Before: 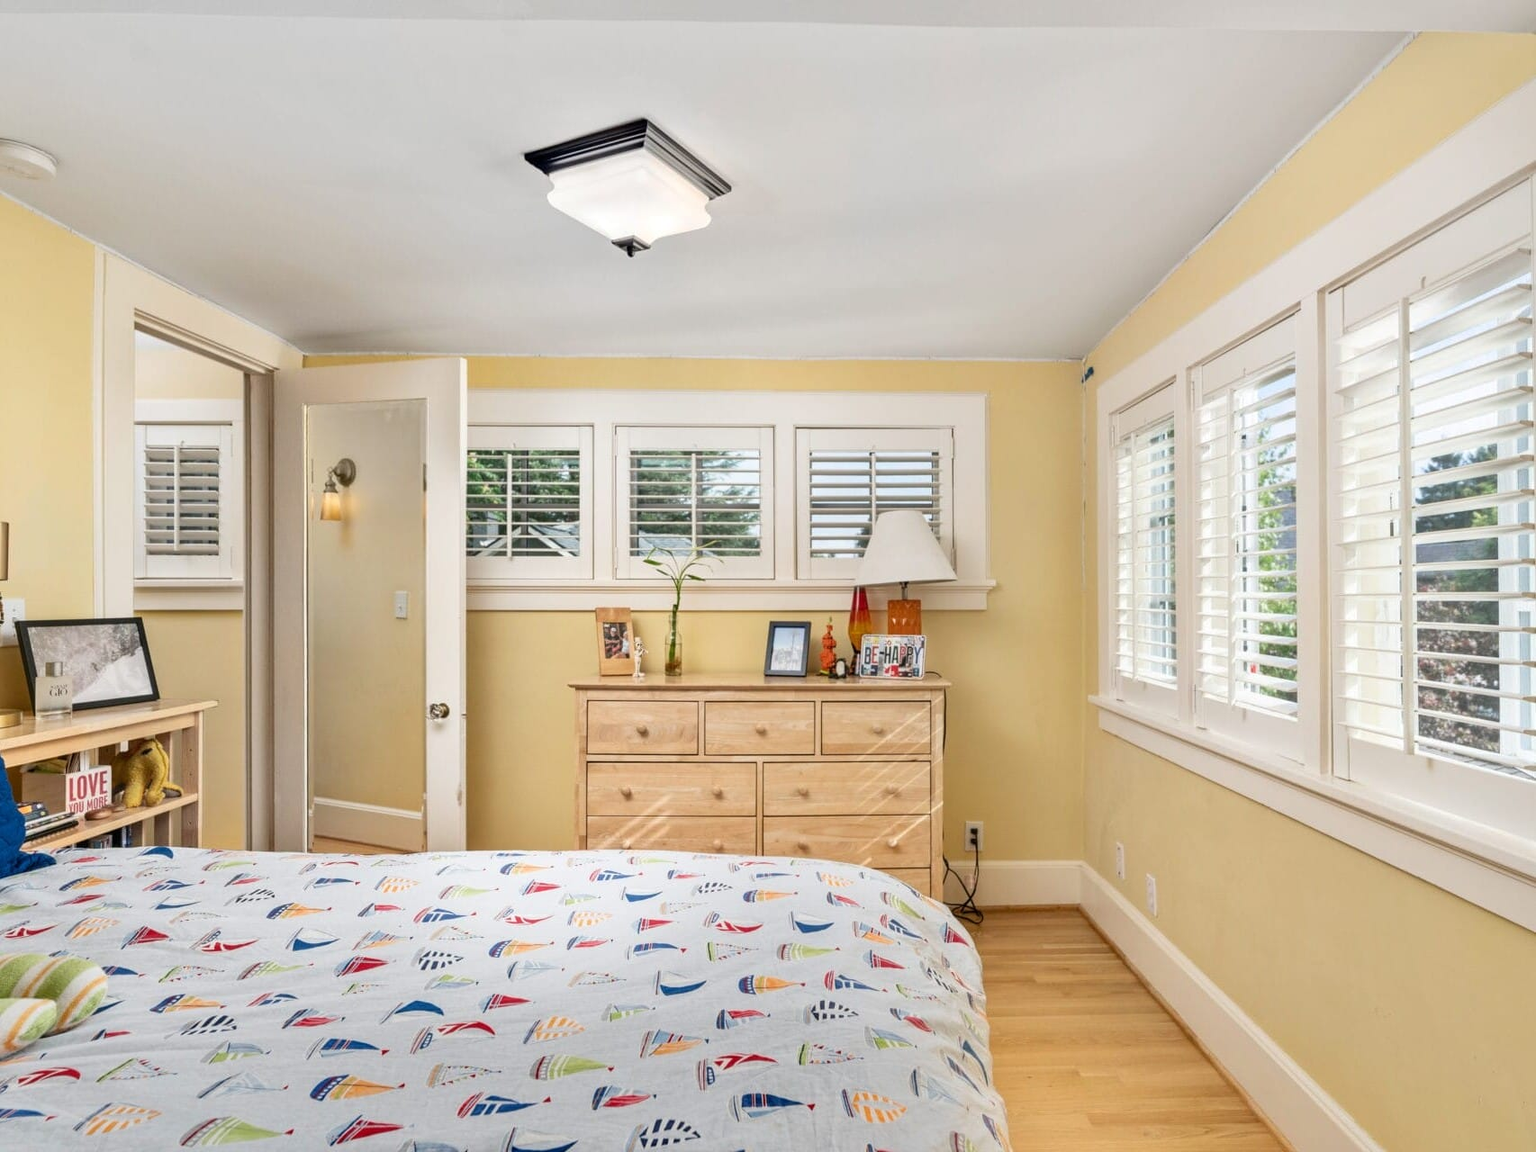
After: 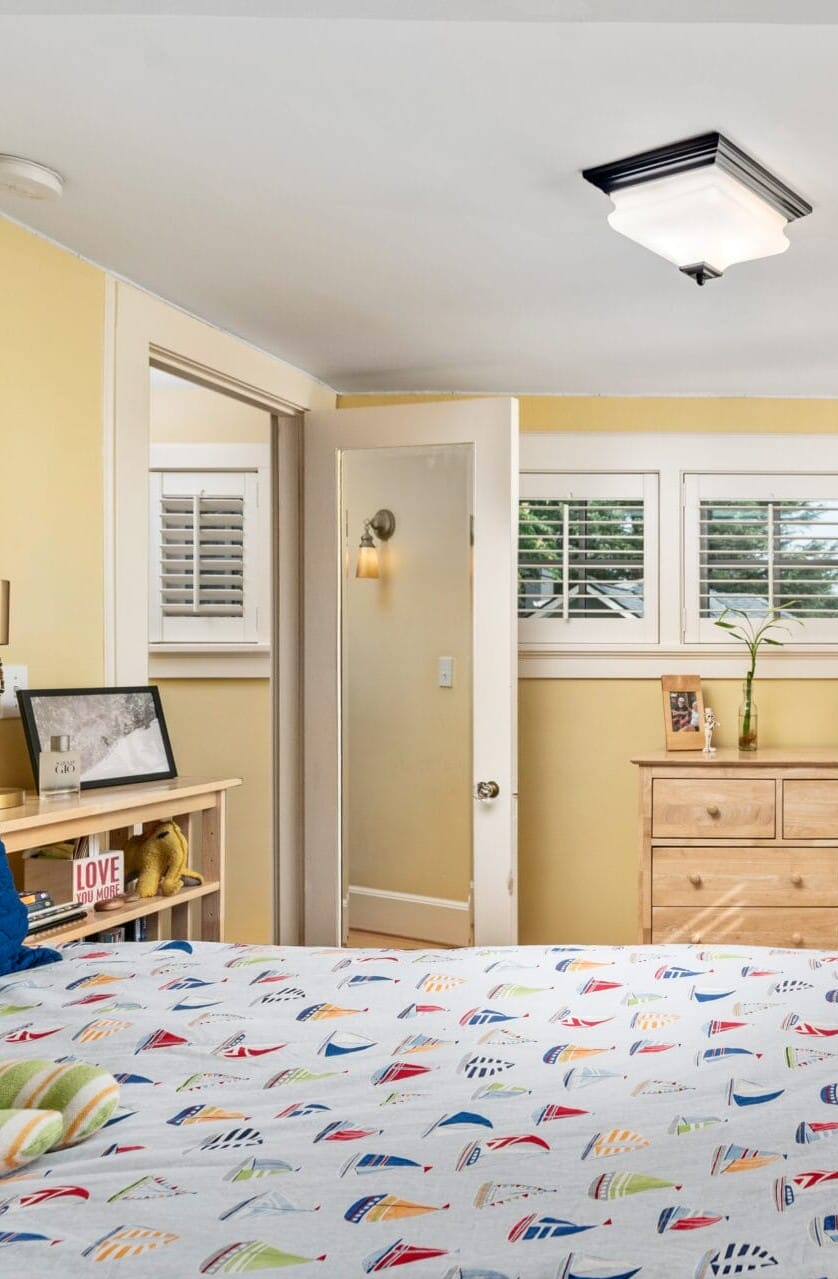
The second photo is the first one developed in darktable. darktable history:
crop and rotate: left 0.045%, top 0%, right 50.807%
